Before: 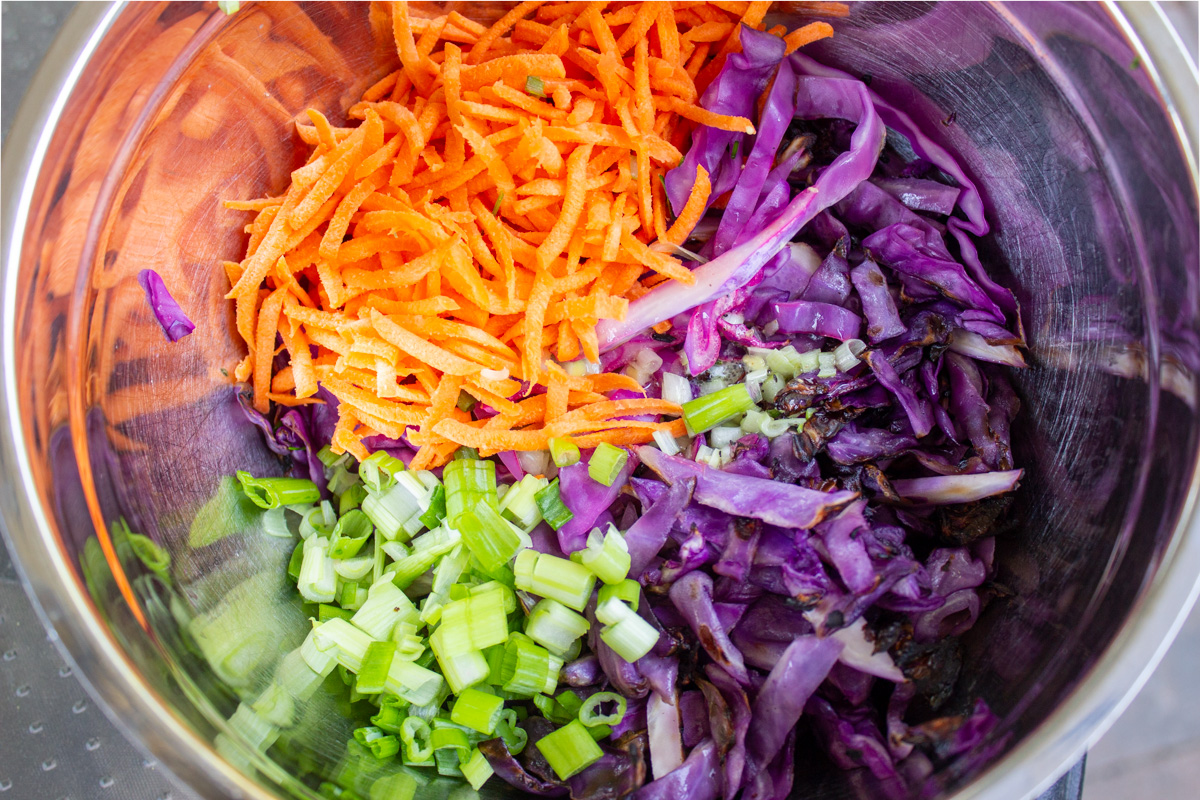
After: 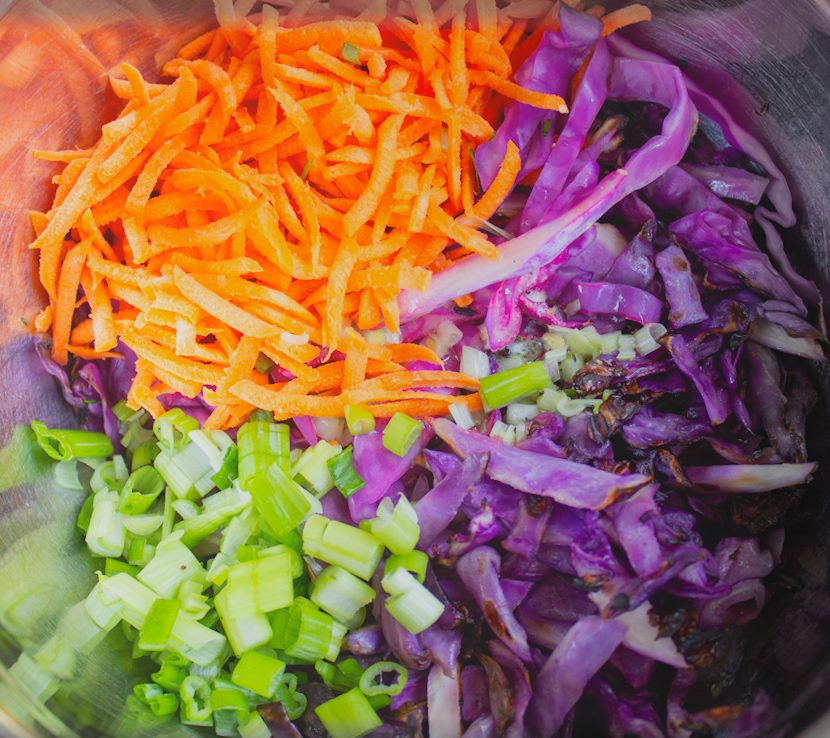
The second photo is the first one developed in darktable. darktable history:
crop and rotate: angle -3.17°, left 14.137%, top 0.033%, right 11.03%, bottom 0.078%
vignetting: fall-off start 92.82%, fall-off radius 6.14%, brightness -0.34, center (-0.147, 0.015), automatic ratio true, width/height ratio 1.33, shape 0.045
local contrast: detail 69%
